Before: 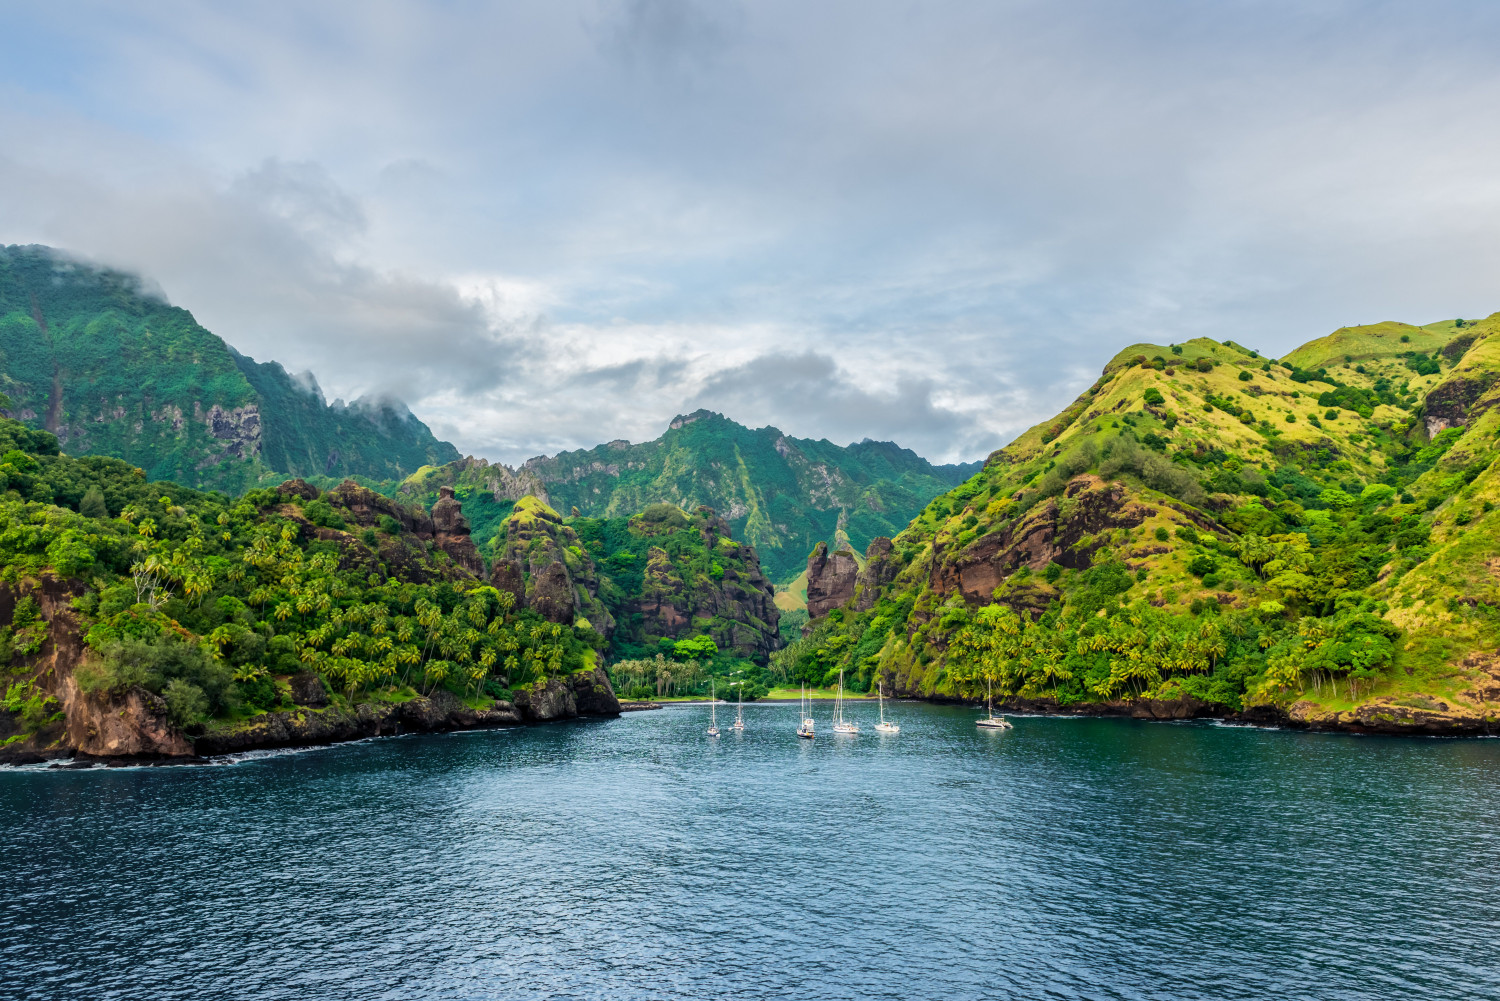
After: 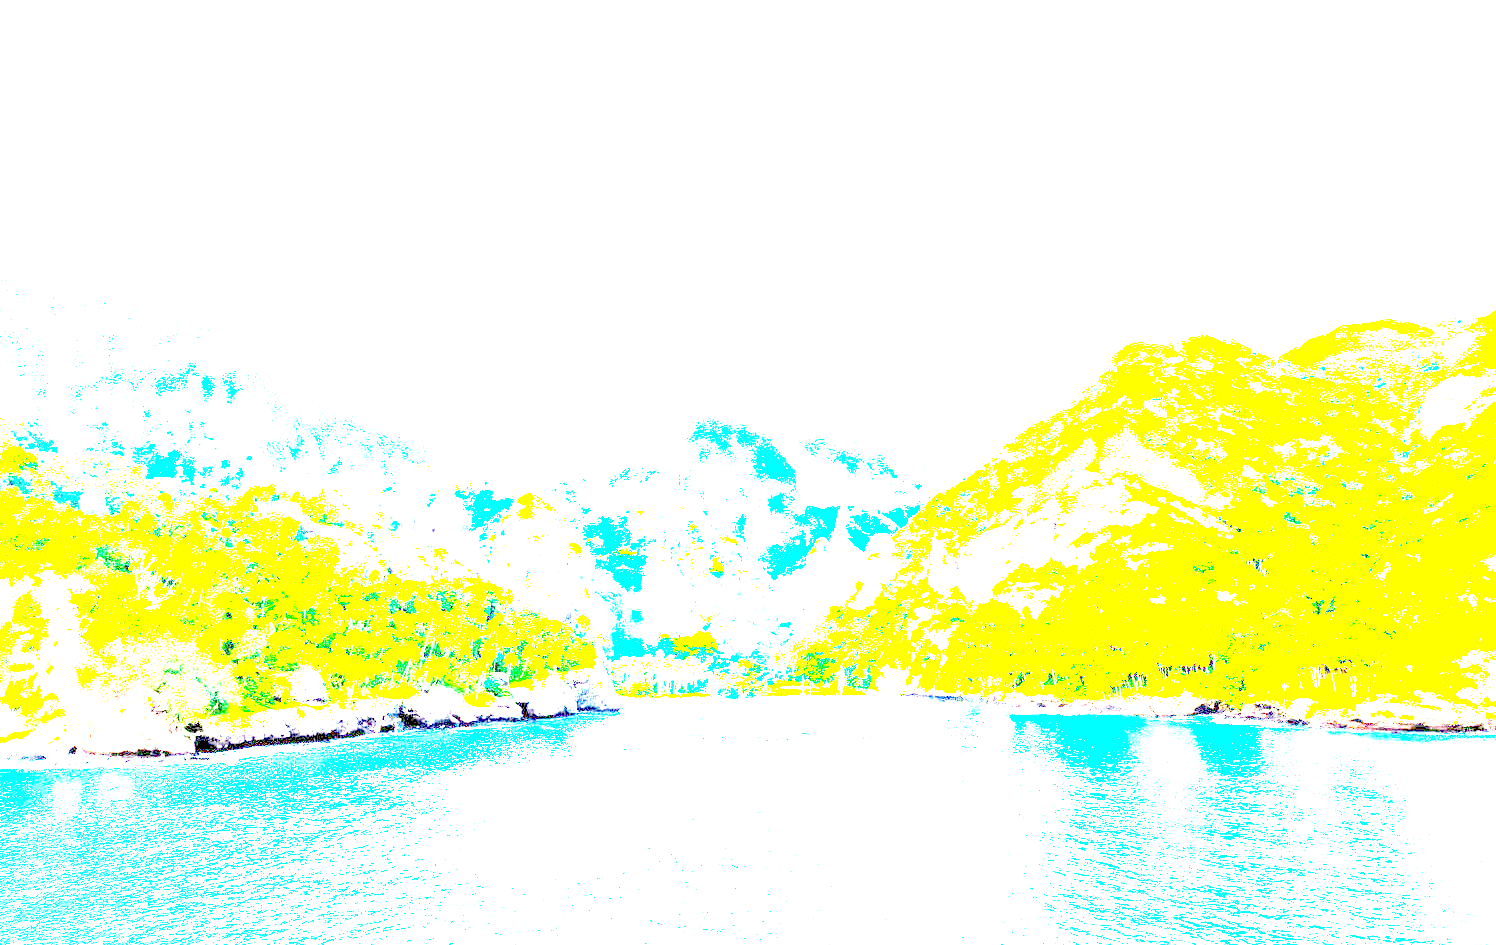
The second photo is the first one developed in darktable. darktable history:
tone equalizer: edges refinement/feathering 500, mask exposure compensation -1.57 EV, preserve details no
crop: top 0.394%, right 0.261%, bottom 5.106%
exposure: exposure 7.937 EV, compensate highlight preservation false
color balance rgb: highlights gain › chroma 3.1%, highlights gain › hue 78.05°, linear chroma grading › global chroma 15.041%, perceptual saturation grading › global saturation 0.069%, global vibrance 20%
